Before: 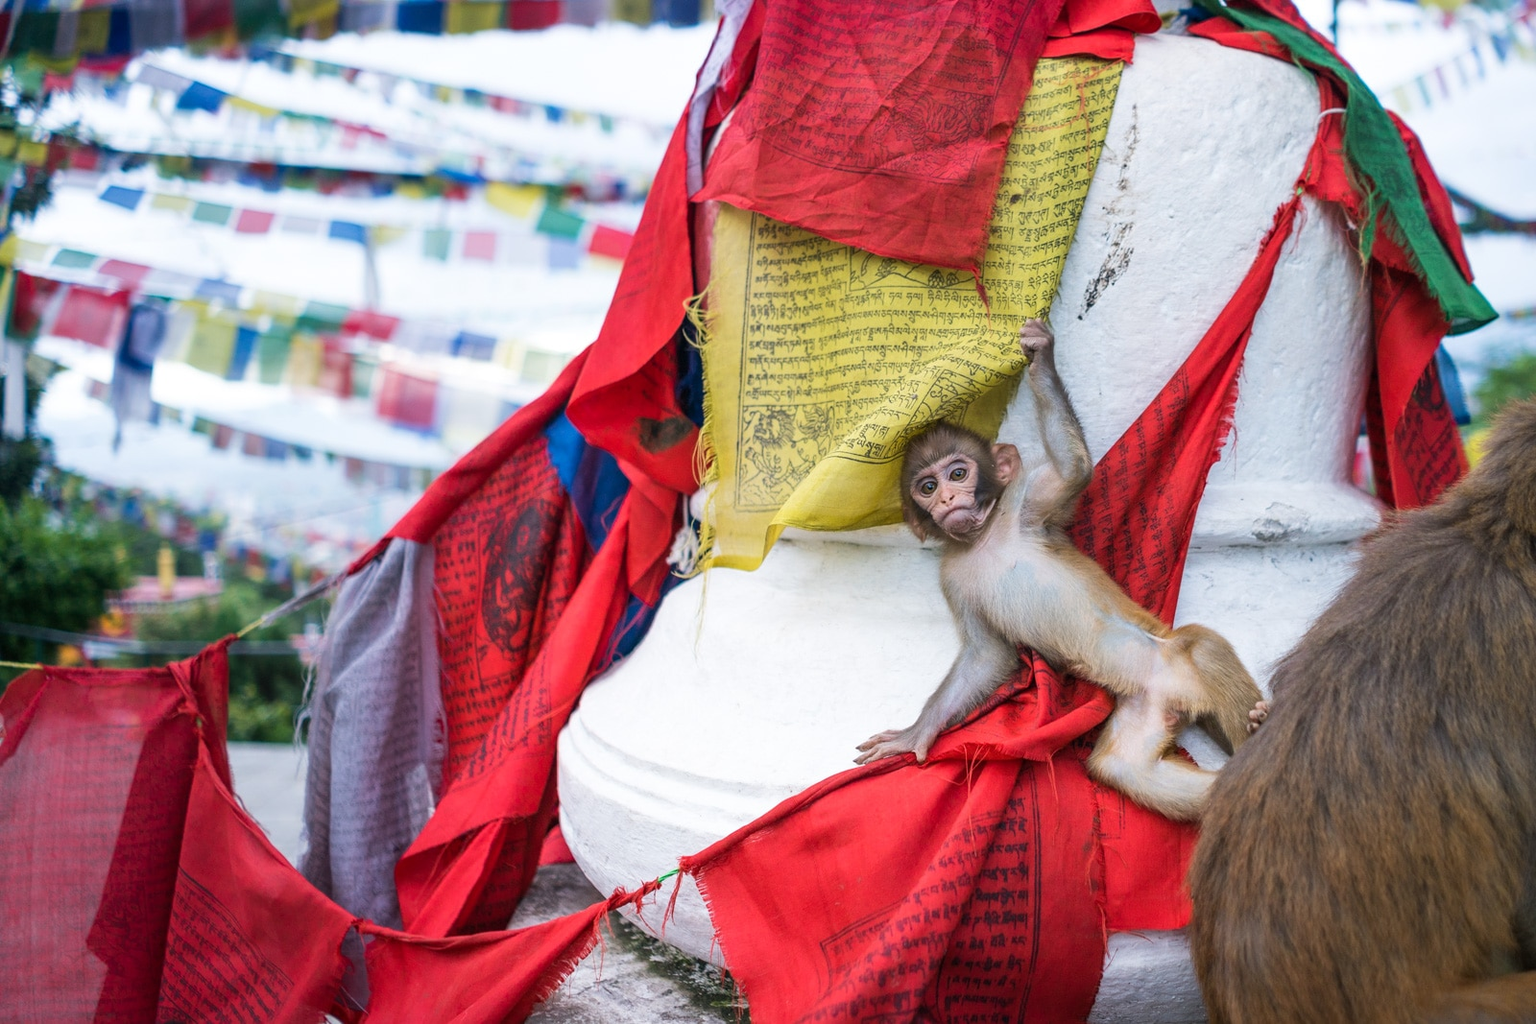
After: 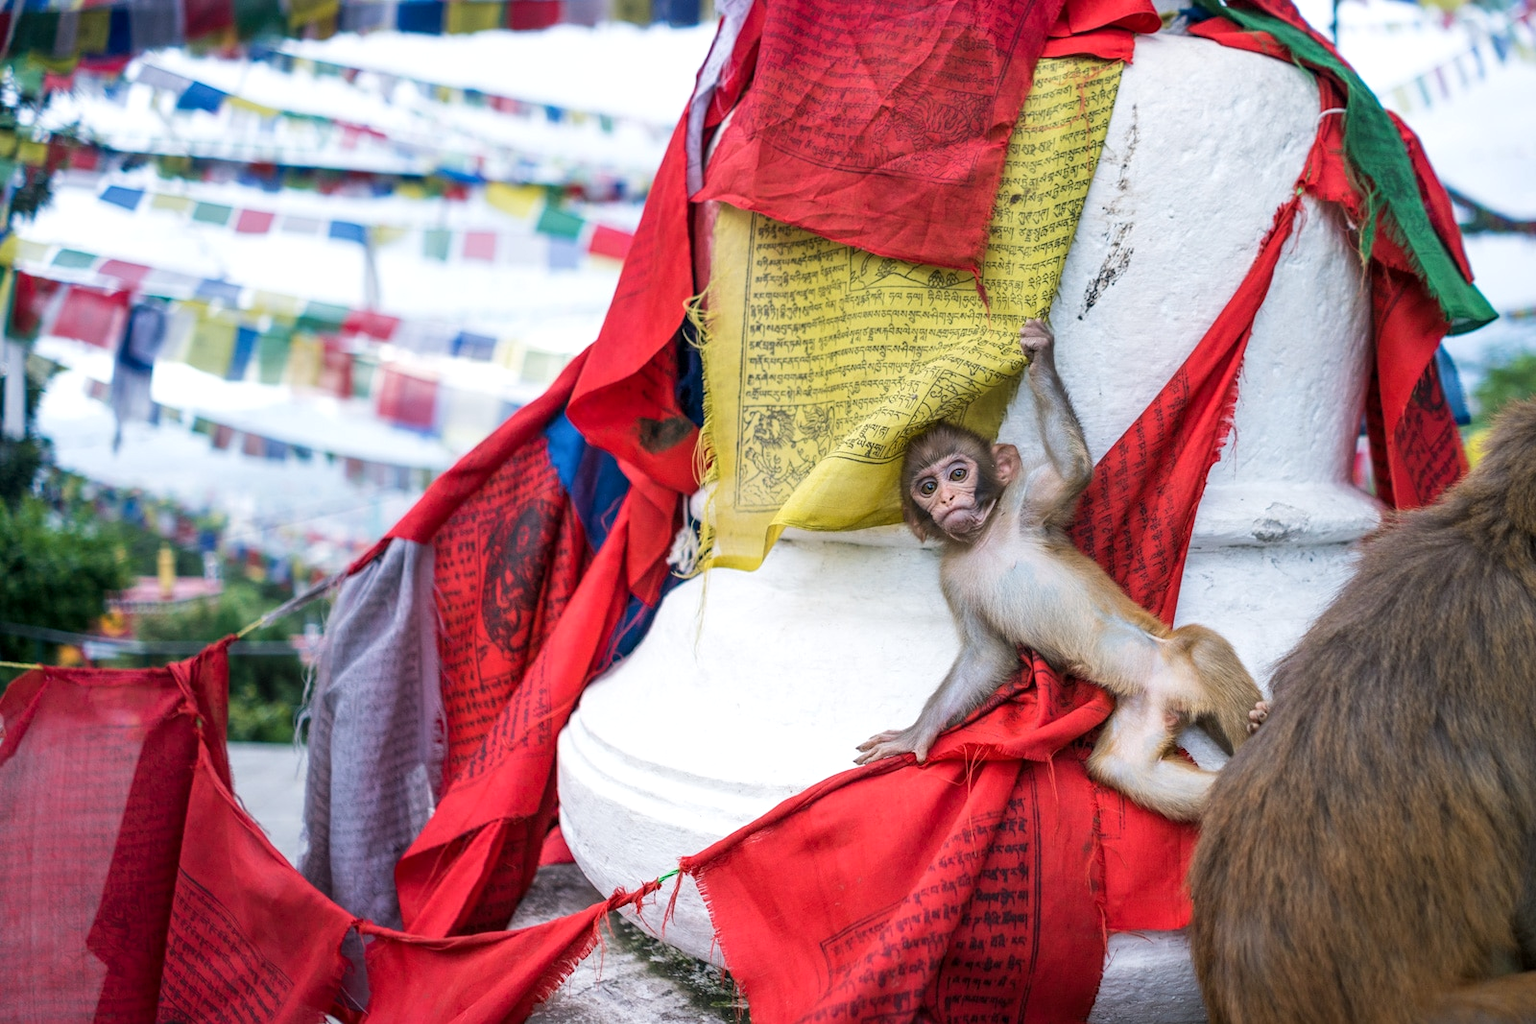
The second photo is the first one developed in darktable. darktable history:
local contrast: highlights 105%, shadows 101%, detail 120%, midtone range 0.2
